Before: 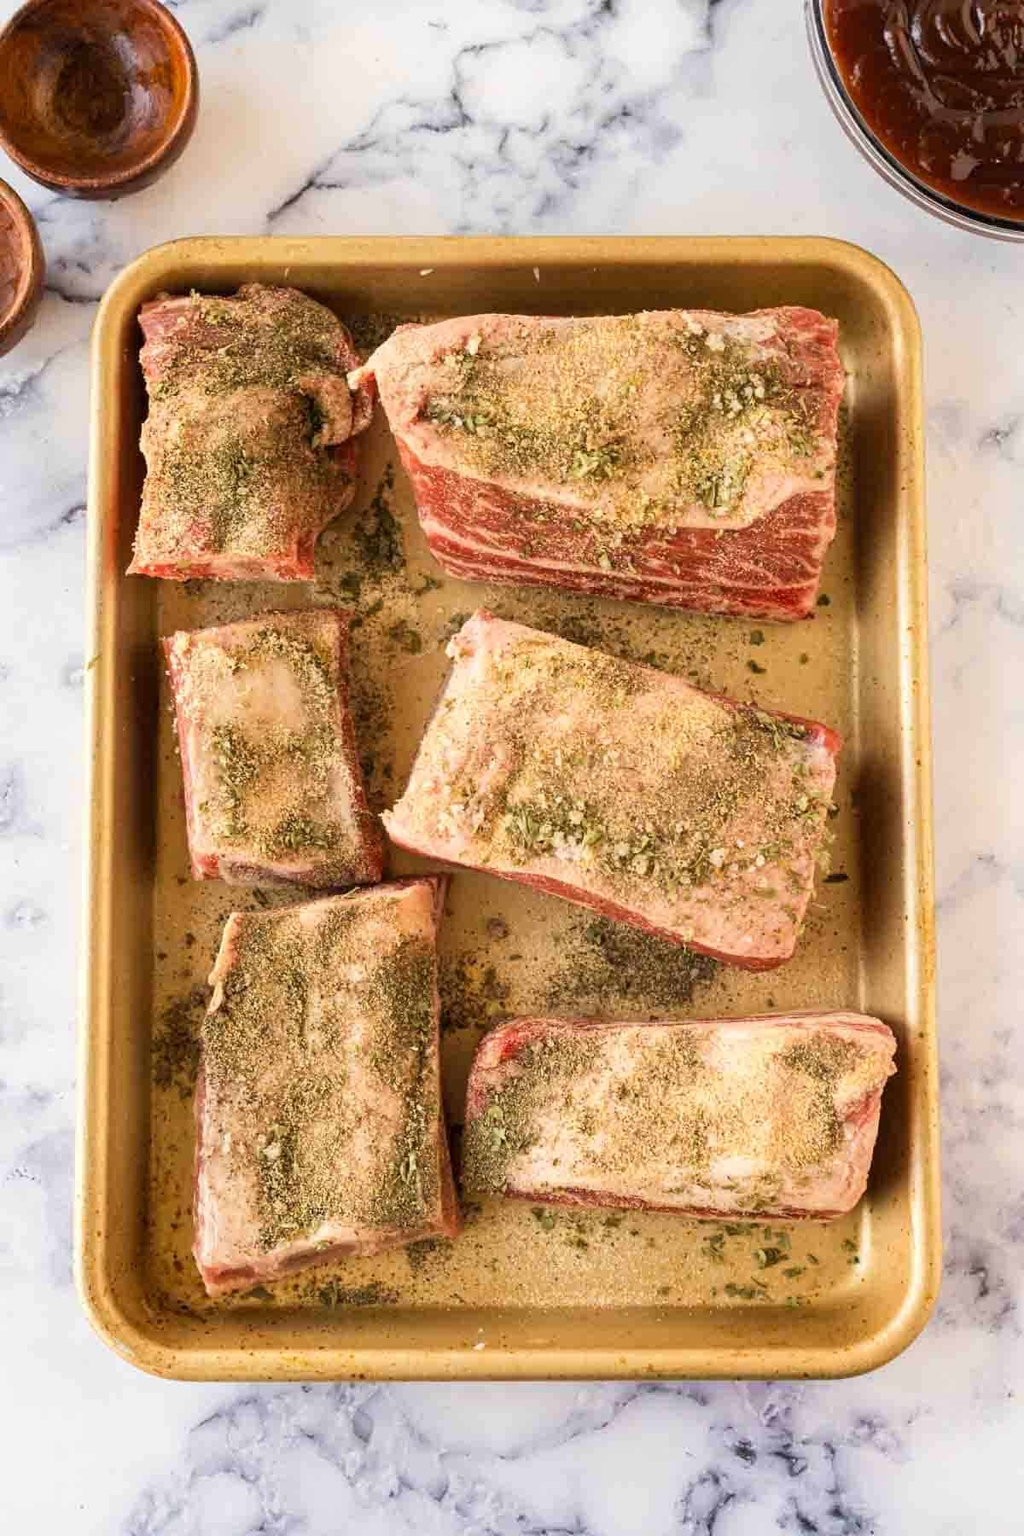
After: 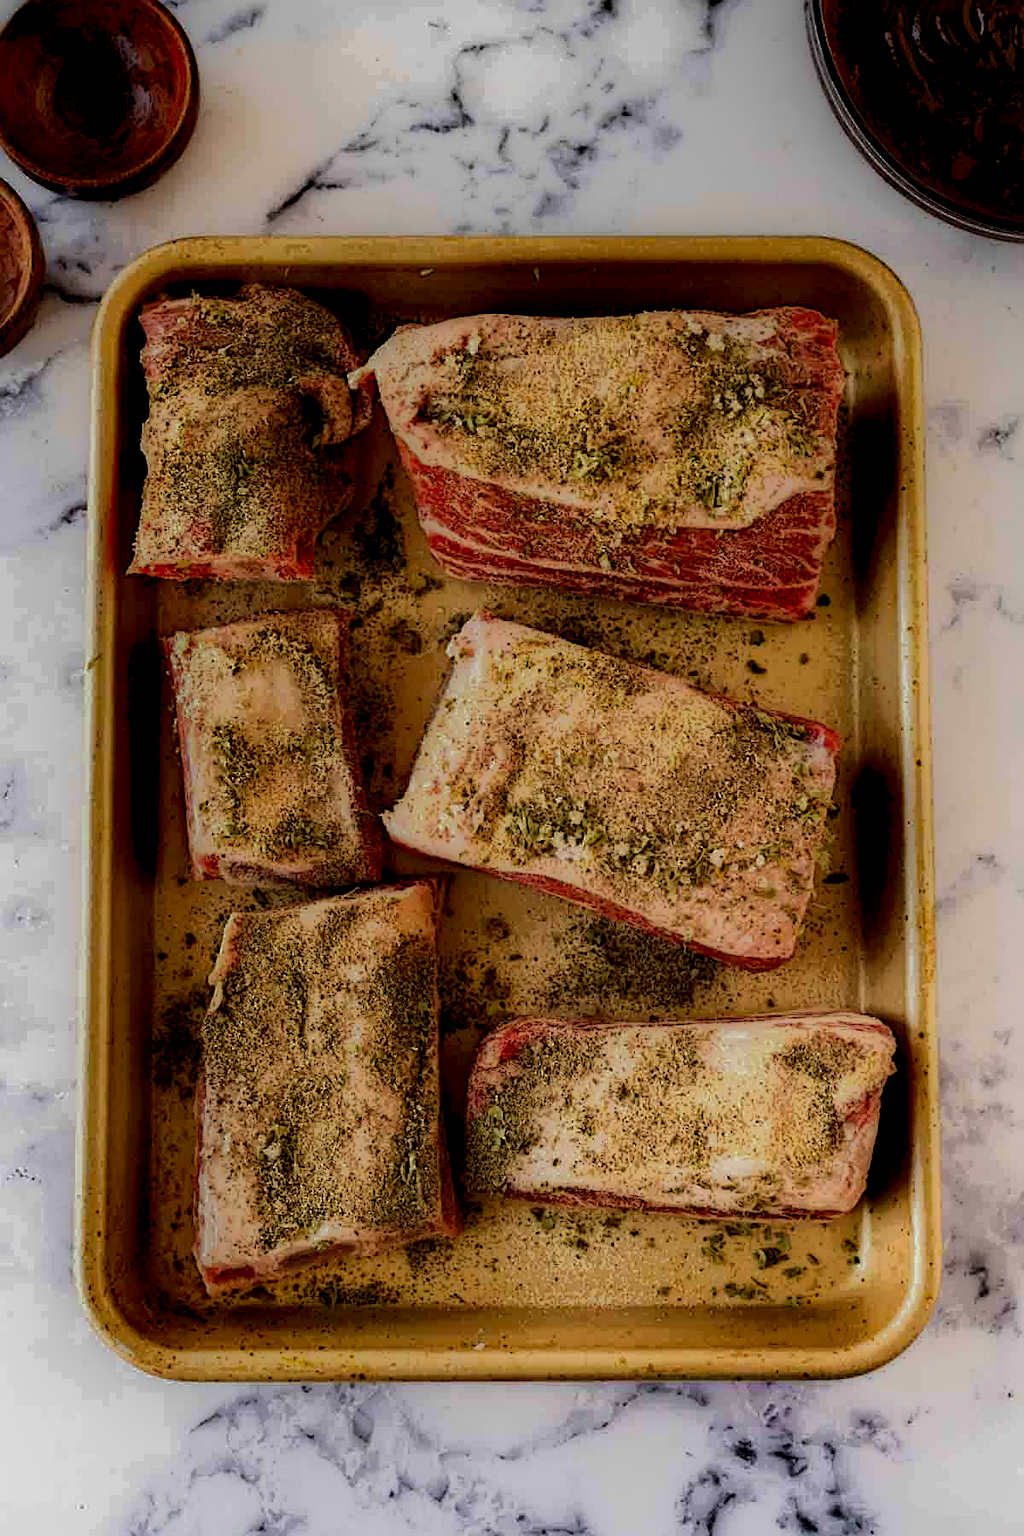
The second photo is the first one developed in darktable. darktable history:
local contrast: highlights 1%, shadows 195%, detail 164%, midtone range 0.007
sharpen: on, module defaults
